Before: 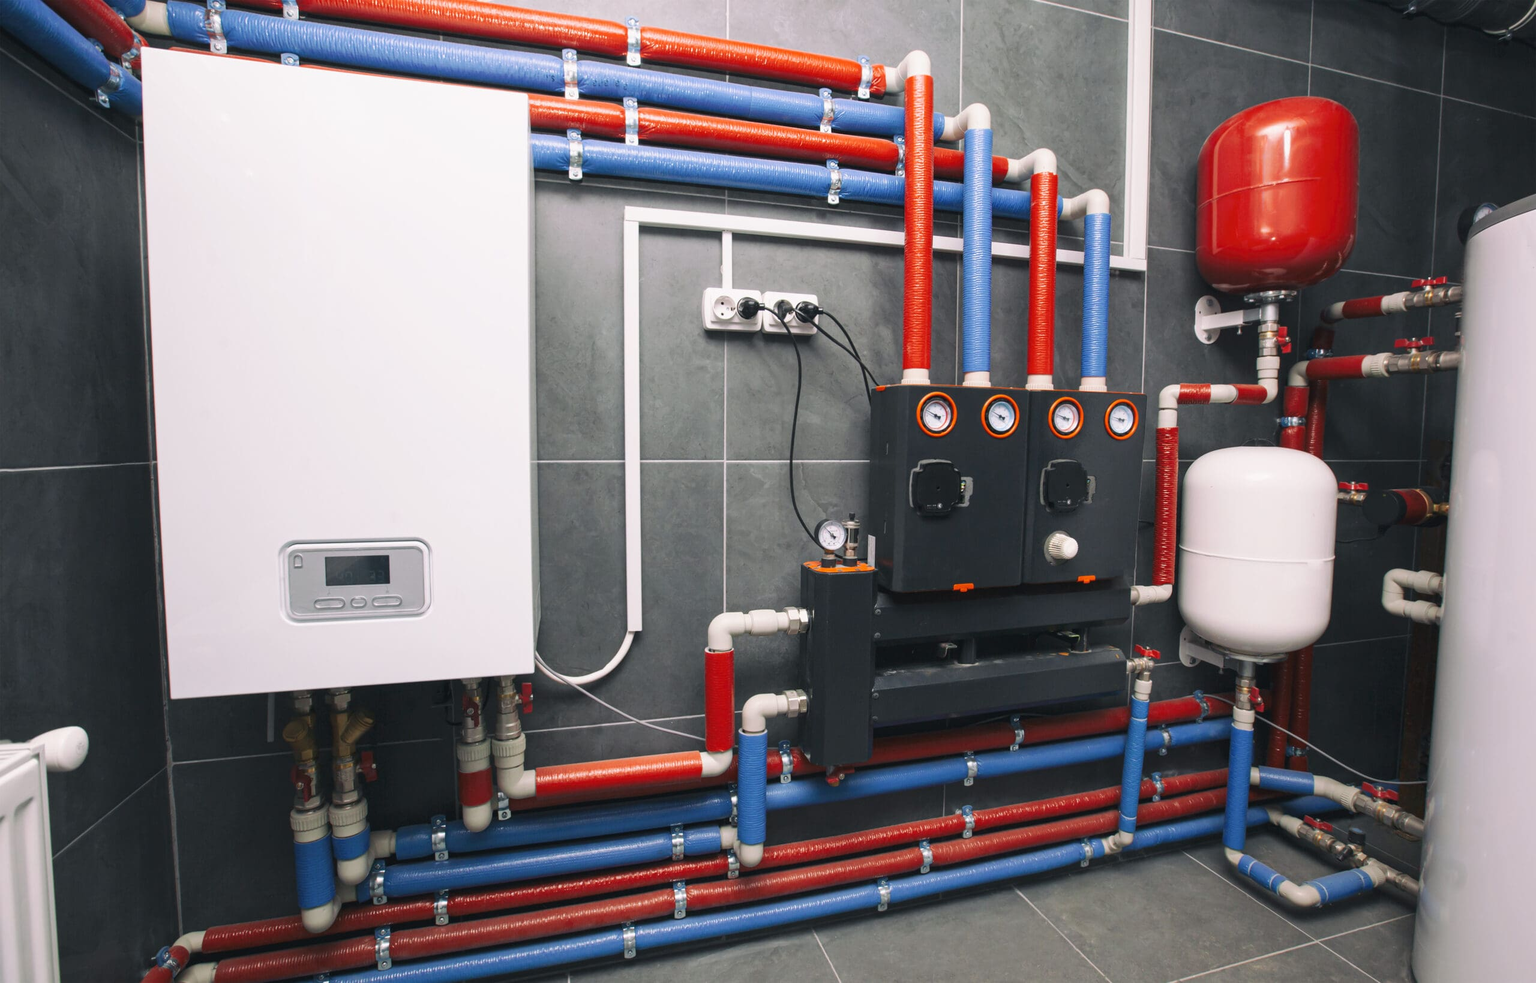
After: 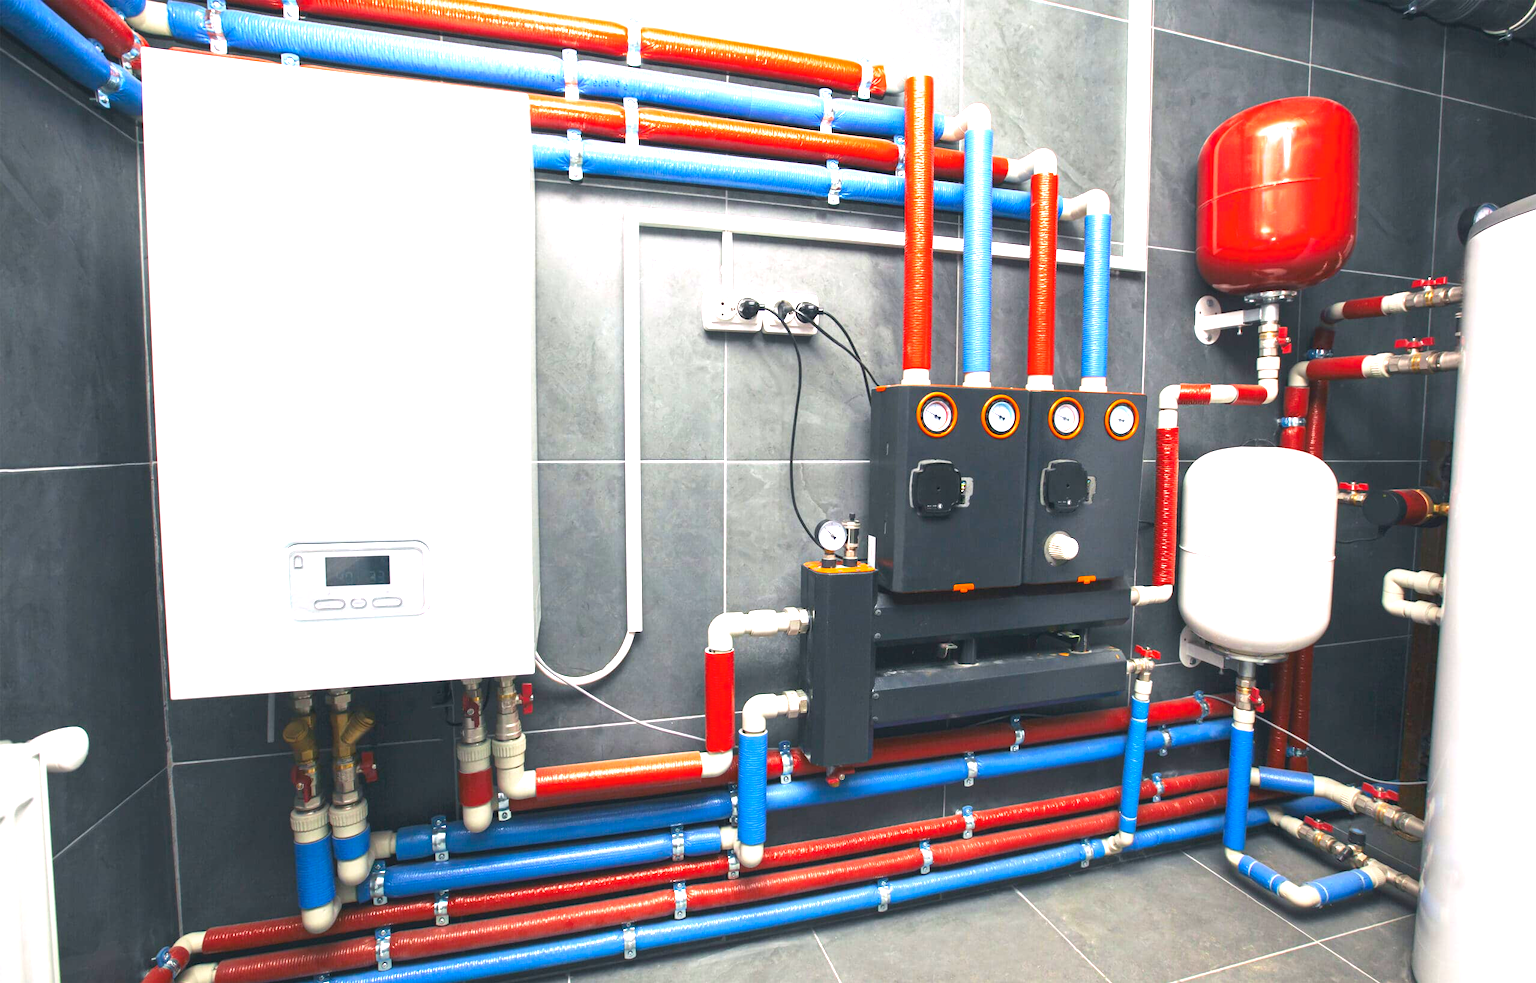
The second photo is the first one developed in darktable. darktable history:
color balance rgb: global vibrance 42.74%
exposure: black level correction 0, exposure 1.388 EV, compensate exposure bias true, compensate highlight preservation false
